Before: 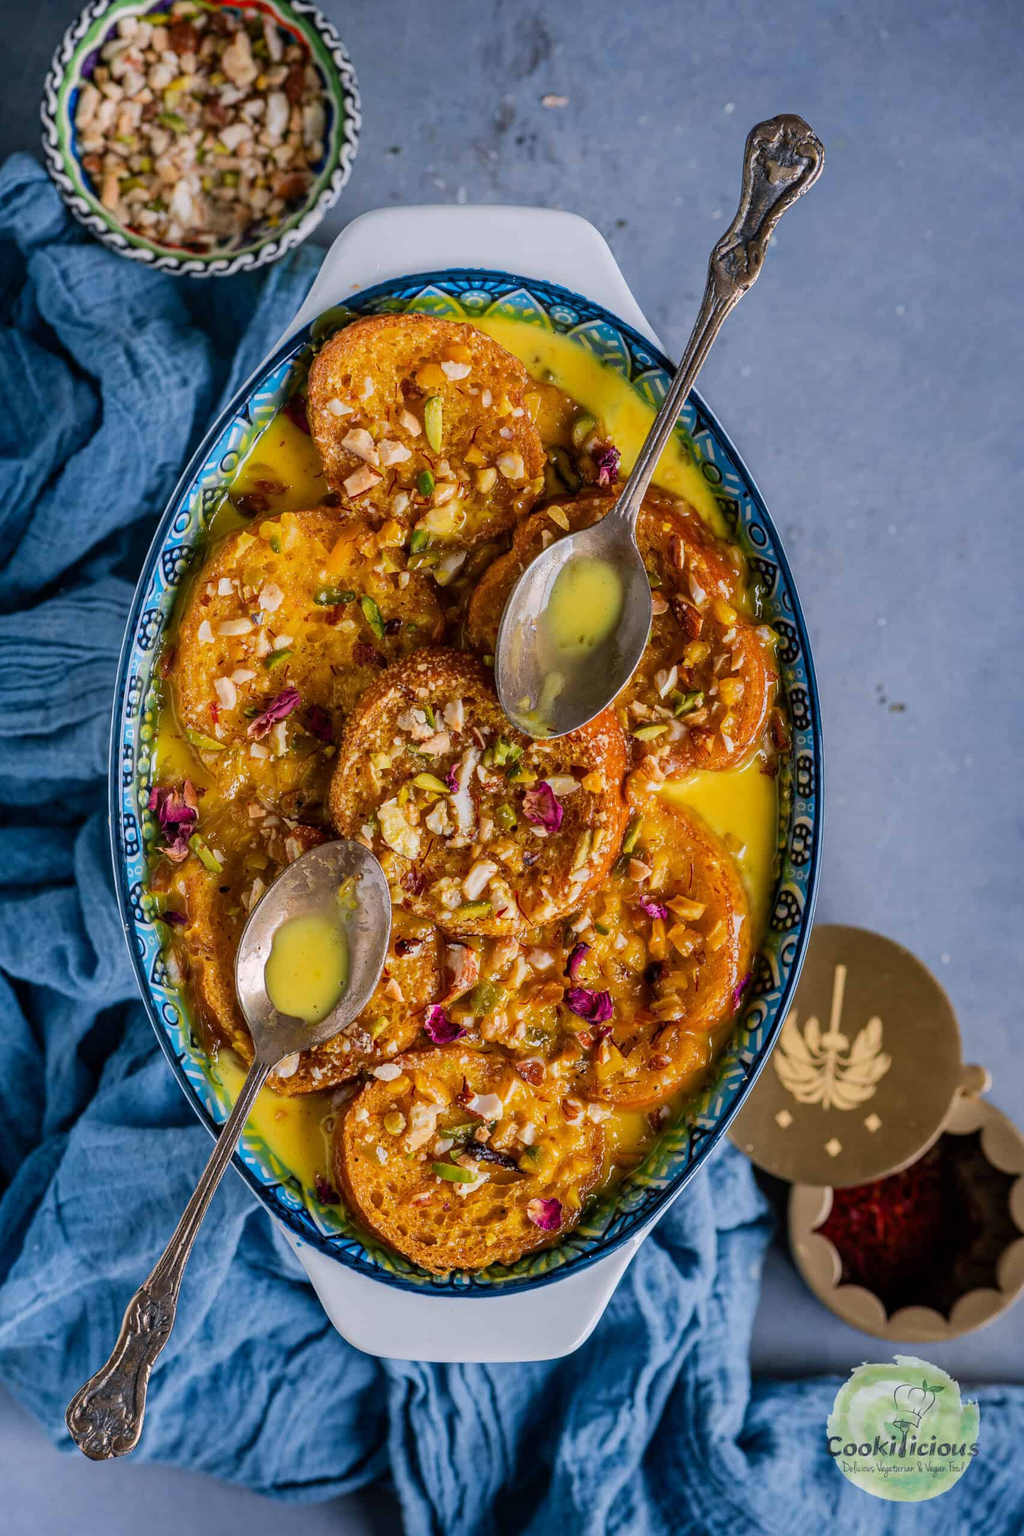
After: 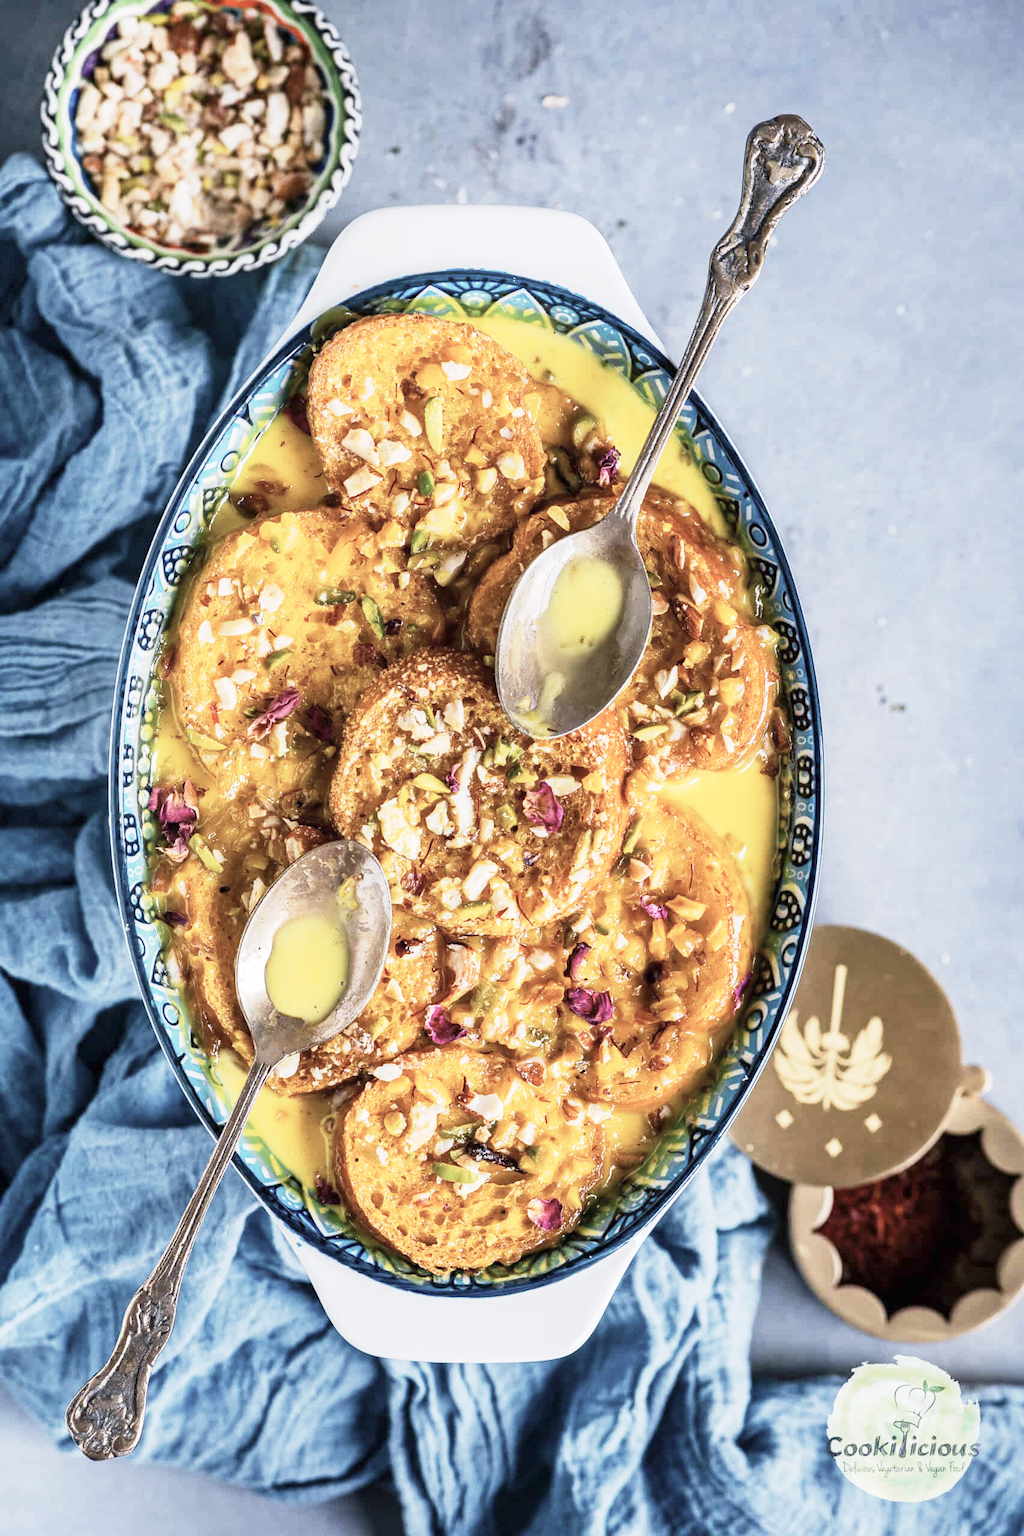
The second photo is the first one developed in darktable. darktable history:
exposure: black level correction 0, exposure 0.897 EV, compensate highlight preservation false
base curve: curves: ch0 [(0, 0) (0.088, 0.125) (0.176, 0.251) (0.354, 0.501) (0.613, 0.749) (1, 0.877)], preserve colors none
contrast brightness saturation: contrast 0.101, saturation -0.377
